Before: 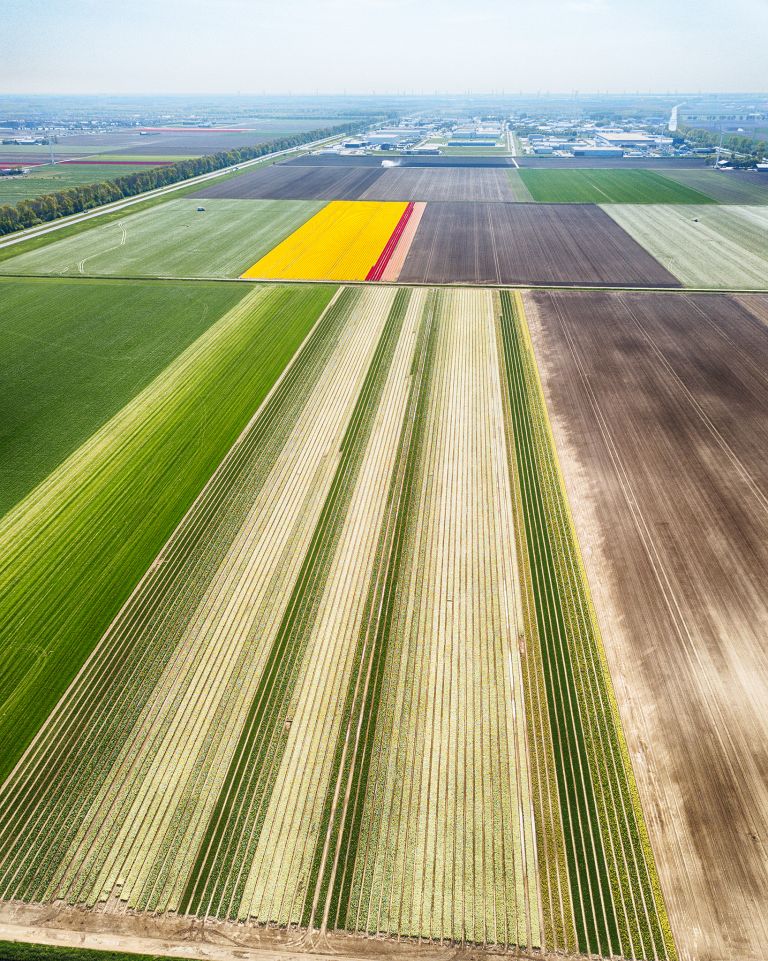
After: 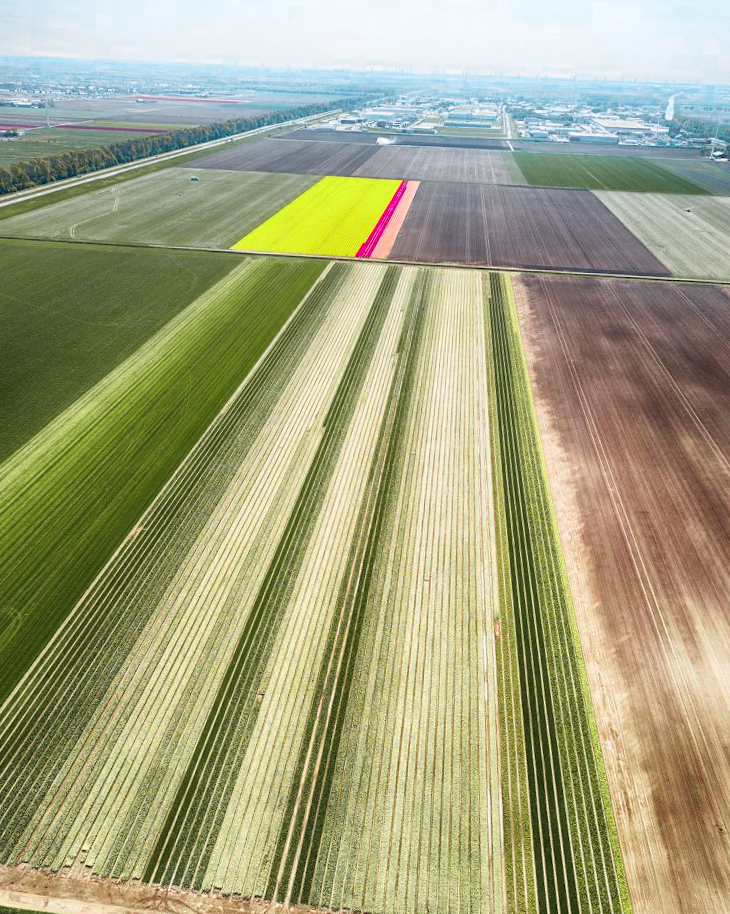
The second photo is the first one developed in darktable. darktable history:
crop and rotate: angle -2.38°
color zones: curves: ch0 [(0, 0.533) (0.126, 0.533) (0.234, 0.533) (0.368, 0.357) (0.5, 0.5) (0.625, 0.5) (0.74, 0.637) (0.875, 0.5)]; ch1 [(0.004, 0.708) (0.129, 0.662) (0.25, 0.5) (0.375, 0.331) (0.496, 0.396) (0.625, 0.649) (0.739, 0.26) (0.875, 0.5) (1, 0.478)]; ch2 [(0, 0.409) (0.132, 0.403) (0.236, 0.558) (0.379, 0.448) (0.5, 0.5) (0.625, 0.5) (0.691, 0.39) (0.875, 0.5)]
